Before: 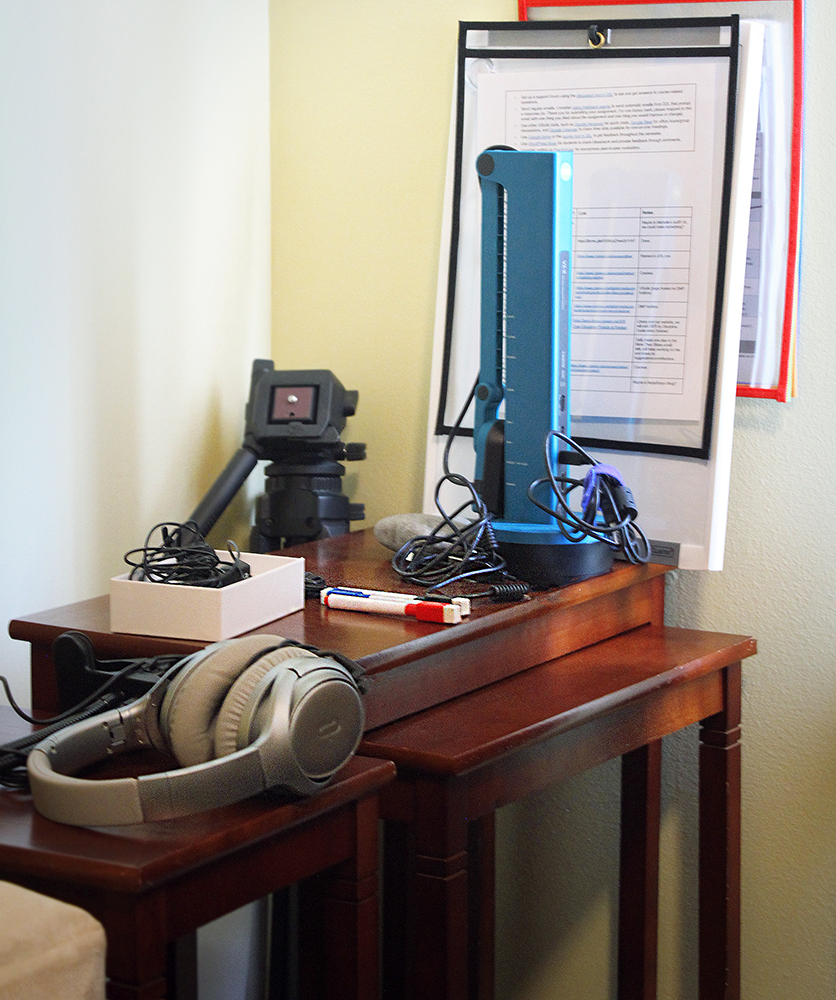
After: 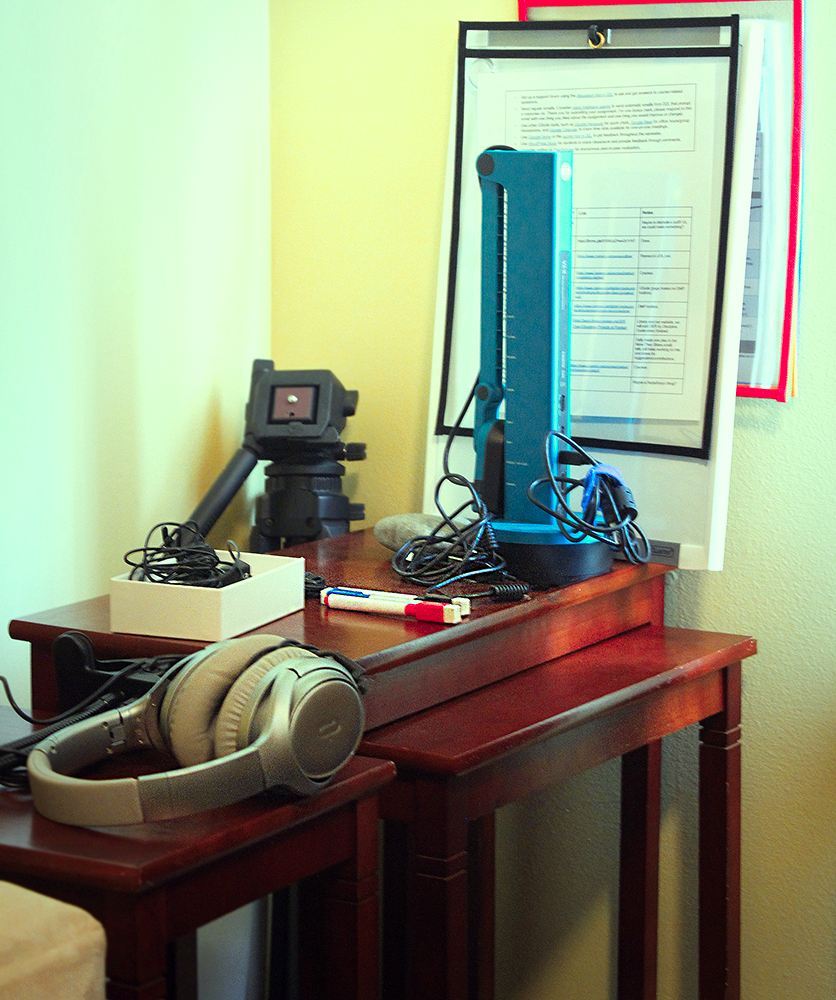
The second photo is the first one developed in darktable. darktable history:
color balance rgb: shadows lift › chroma 0.759%, shadows lift › hue 113.19°, highlights gain › luminance 15.665%, highlights gain › chroma 6.923%, highlights gain › hue 128.64°, perceptual saturation grading › global saturation 0.225%
tone equalizer: on, module defaults
color zones: curves: ch1 [(0.235, 0.558) (0.75, 0.5)]; ch2 [(0.25, 0.462) (0.749, 0.457)], mix 40.46%
